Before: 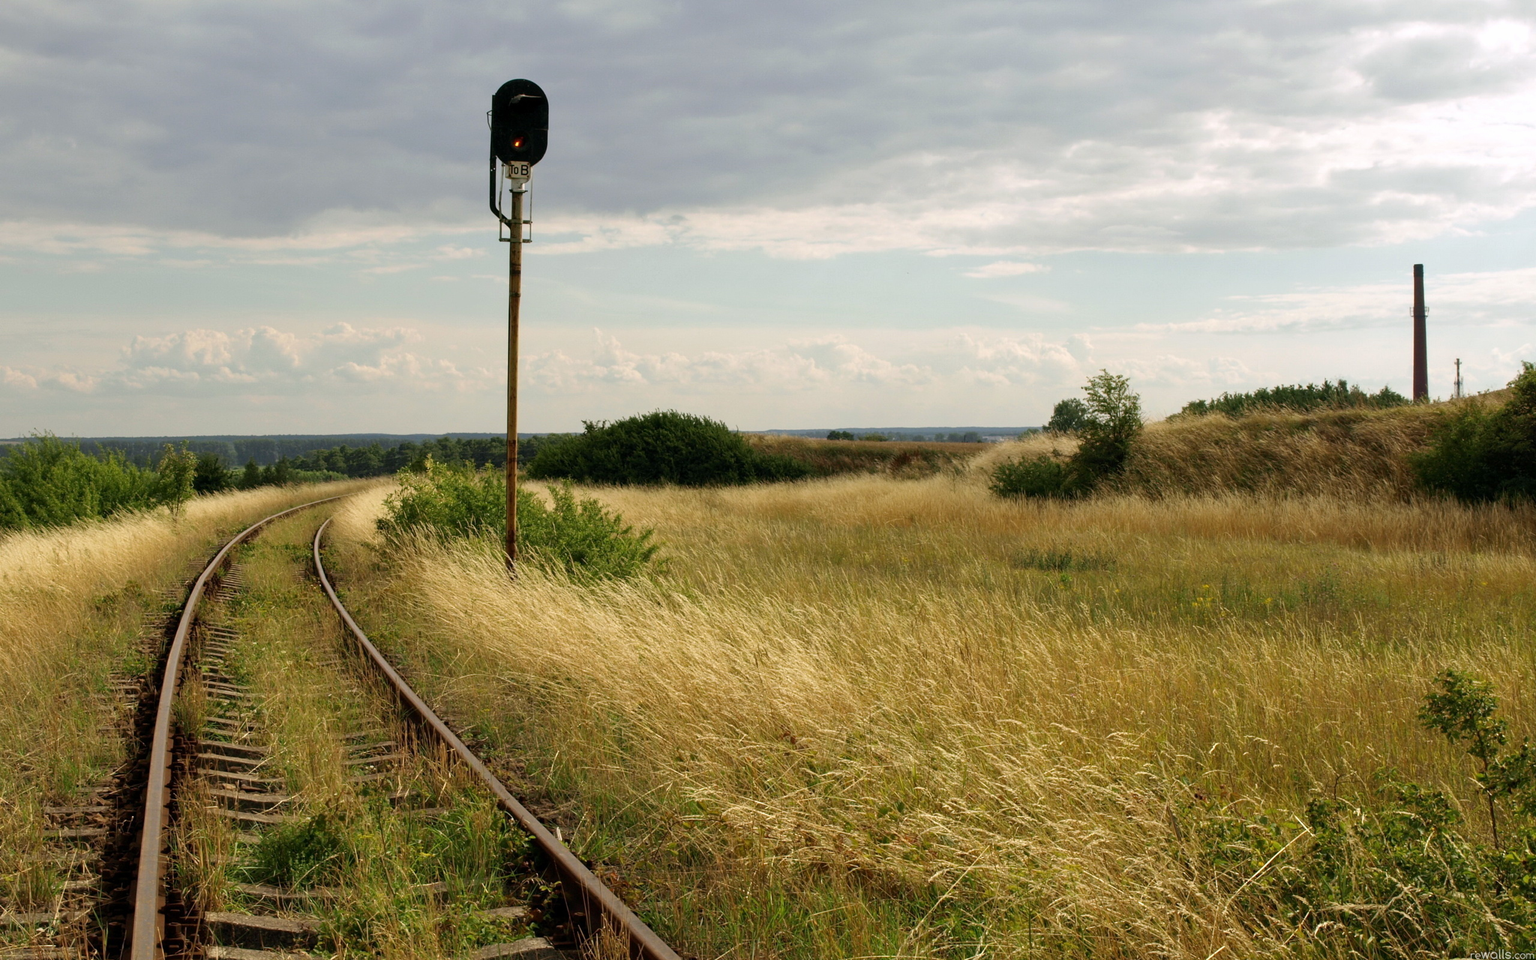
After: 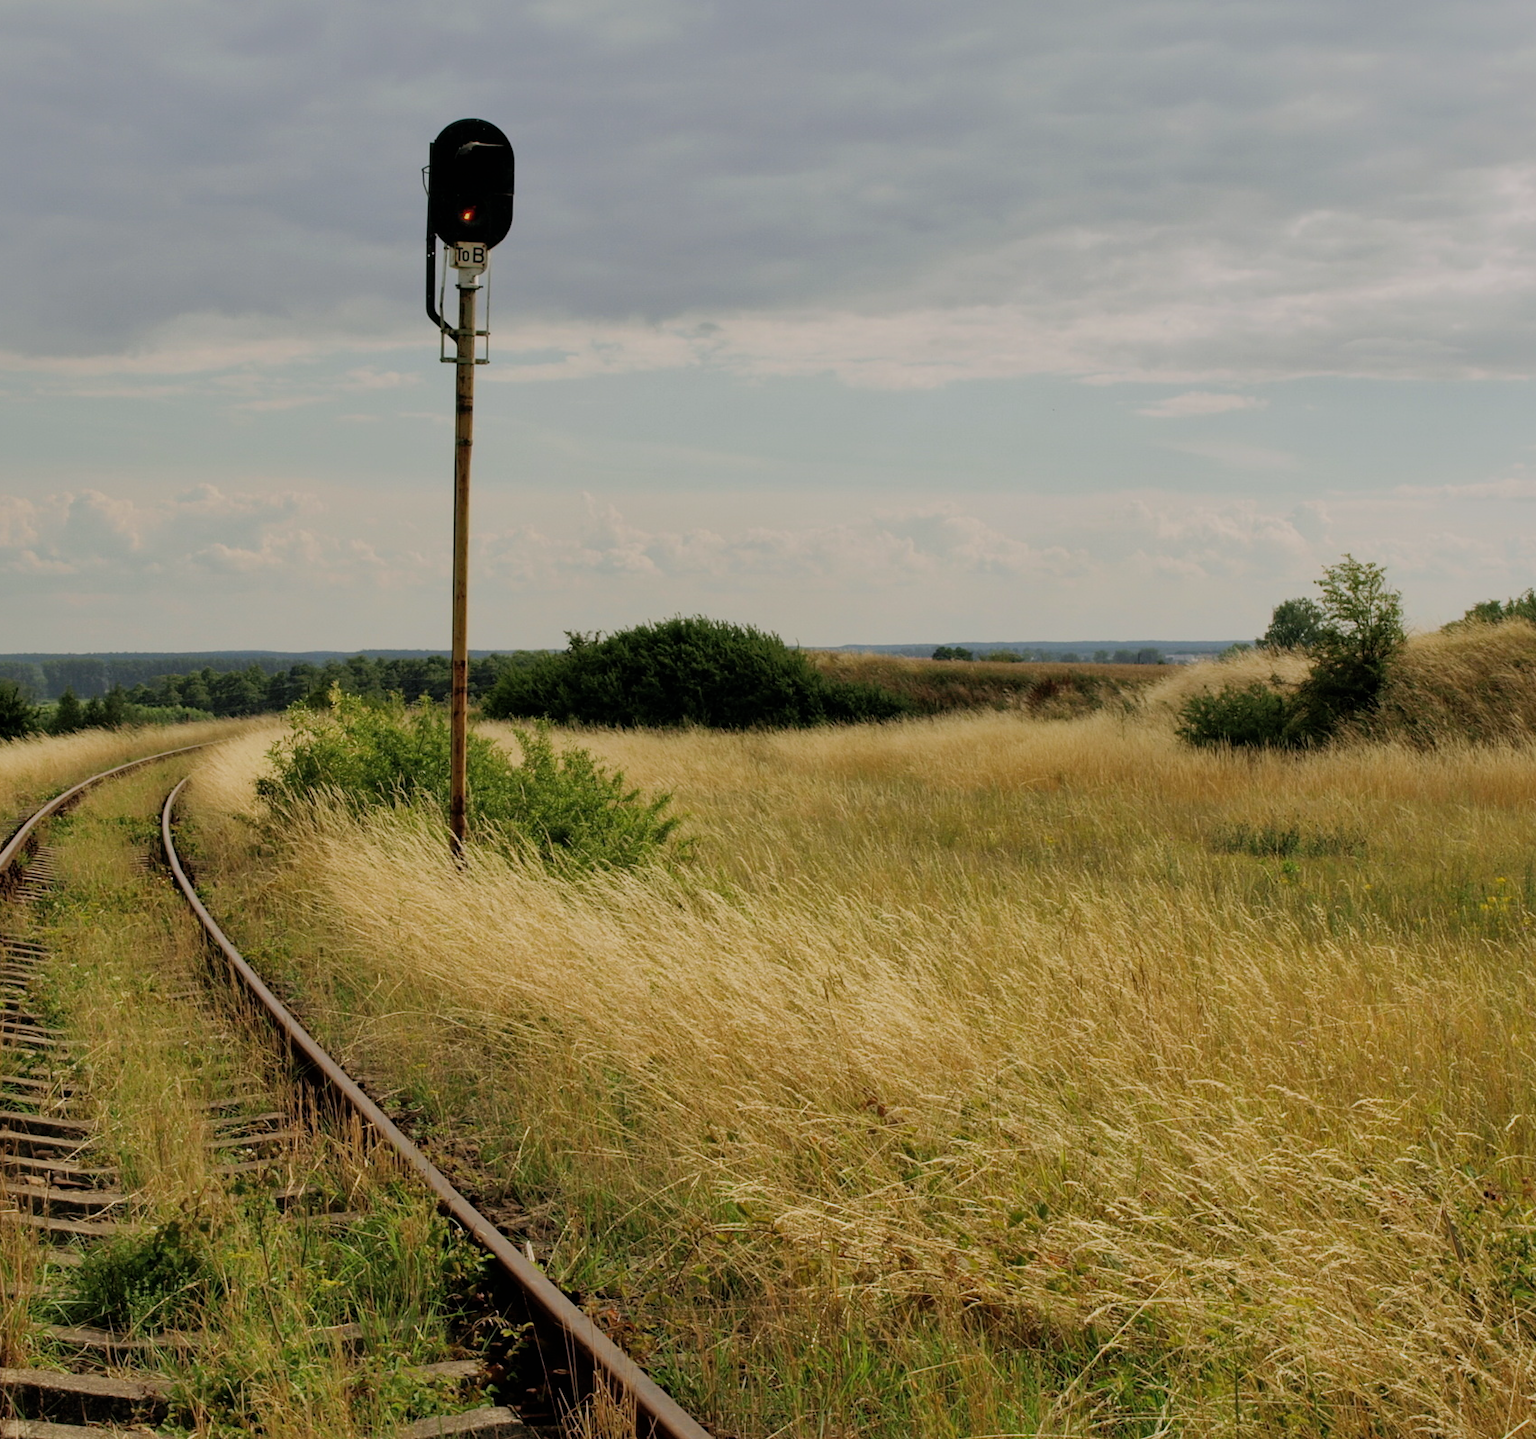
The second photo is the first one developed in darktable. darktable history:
shadows and highlights: on, module defaults
crop and rotate: left 13.409%, right 19.924%
filmic rgb: black relative exposure -7.65 EV, white relative exposure 4.56 EV, hardness 3.61
